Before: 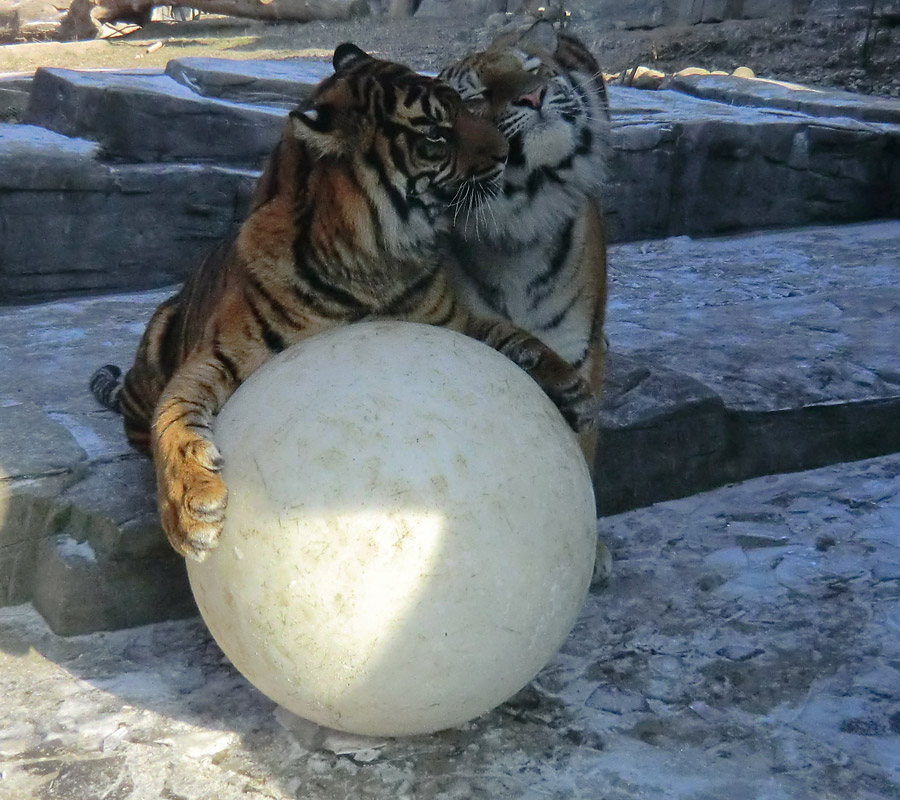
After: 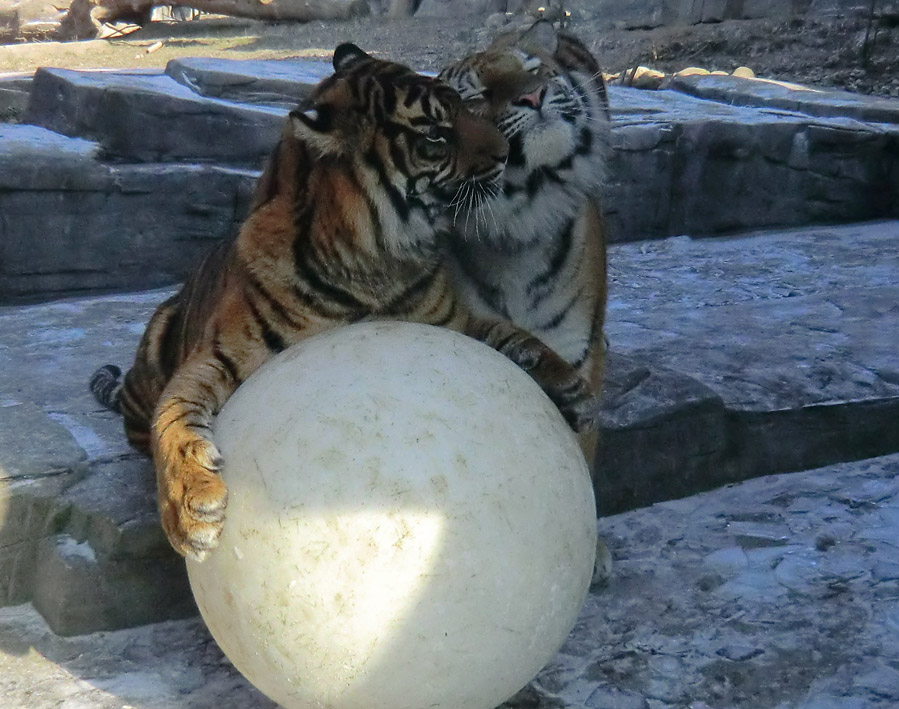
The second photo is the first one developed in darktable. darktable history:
crop and rotate: top 0%, bottom 11.359%
